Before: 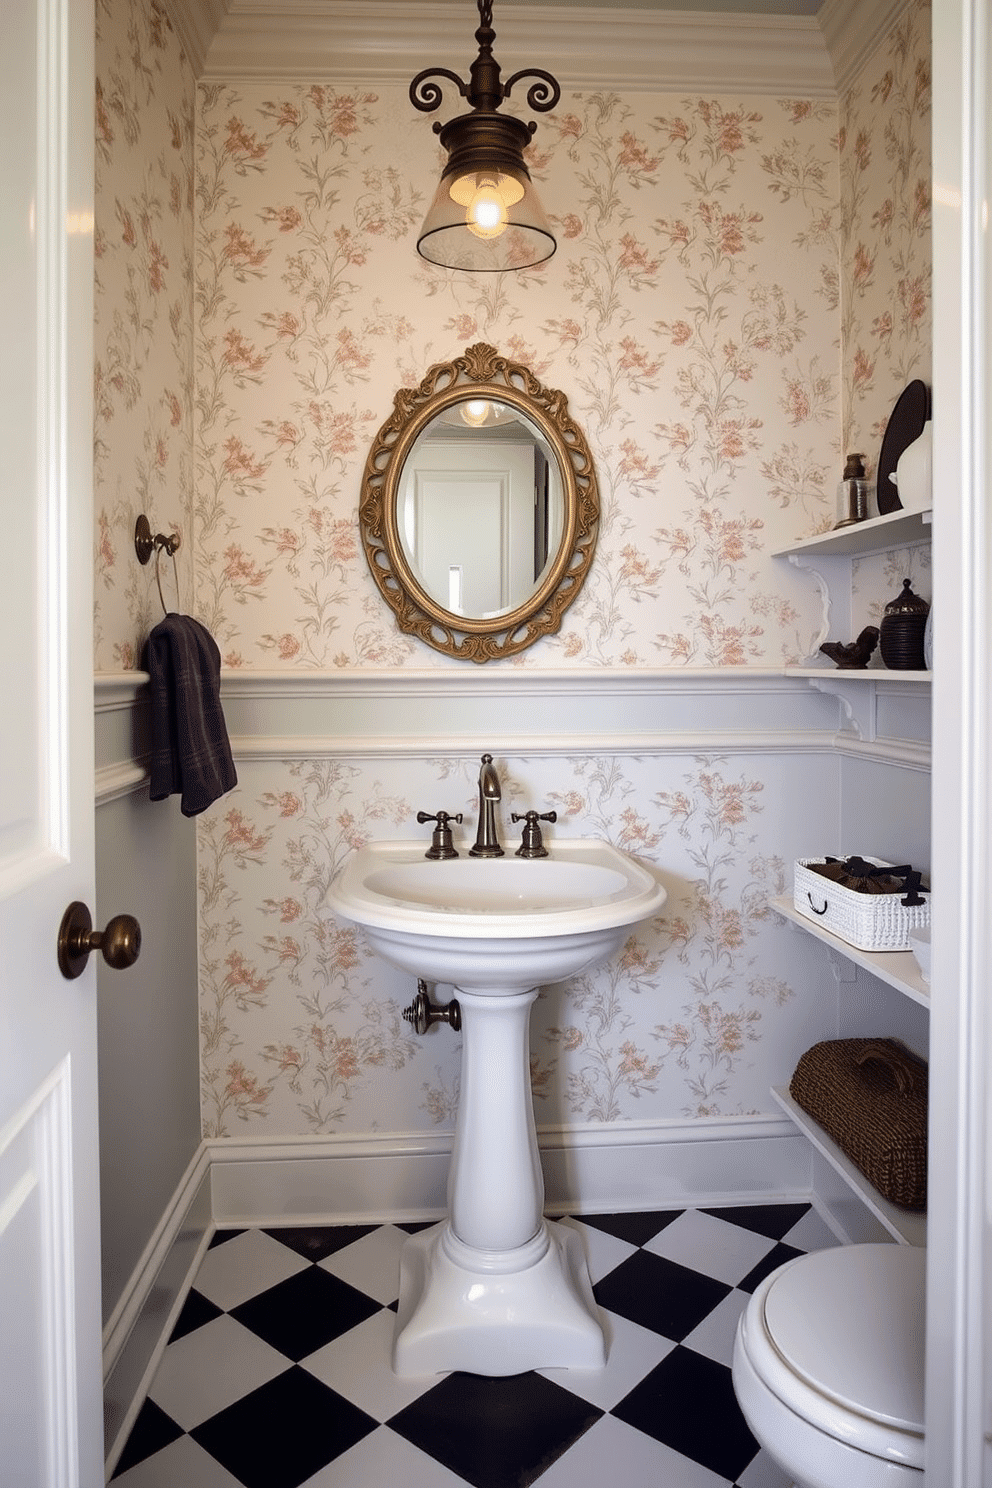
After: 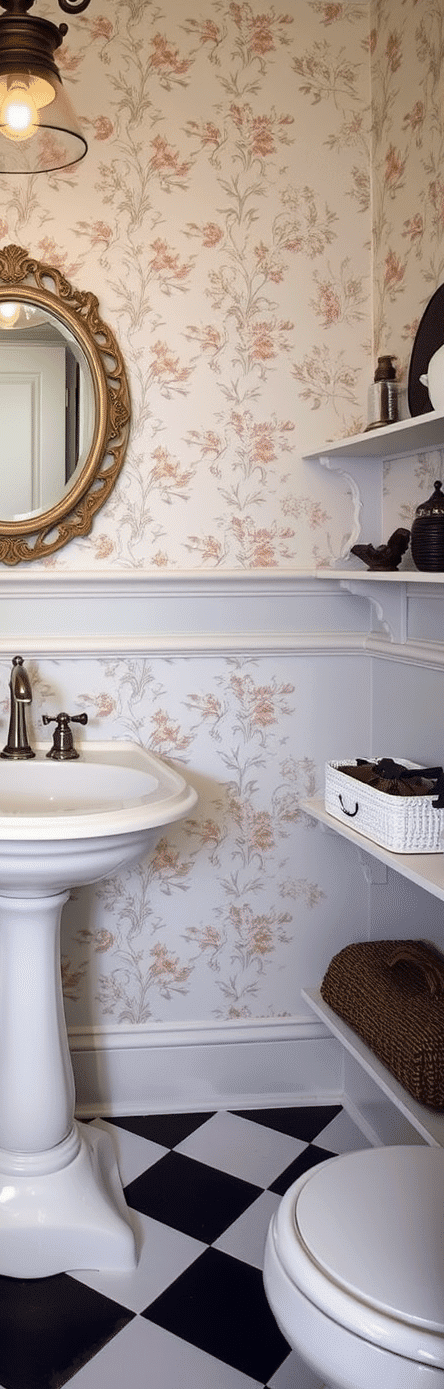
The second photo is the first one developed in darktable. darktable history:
crop: left 47.353%, top 6.637%, right 7.876%
